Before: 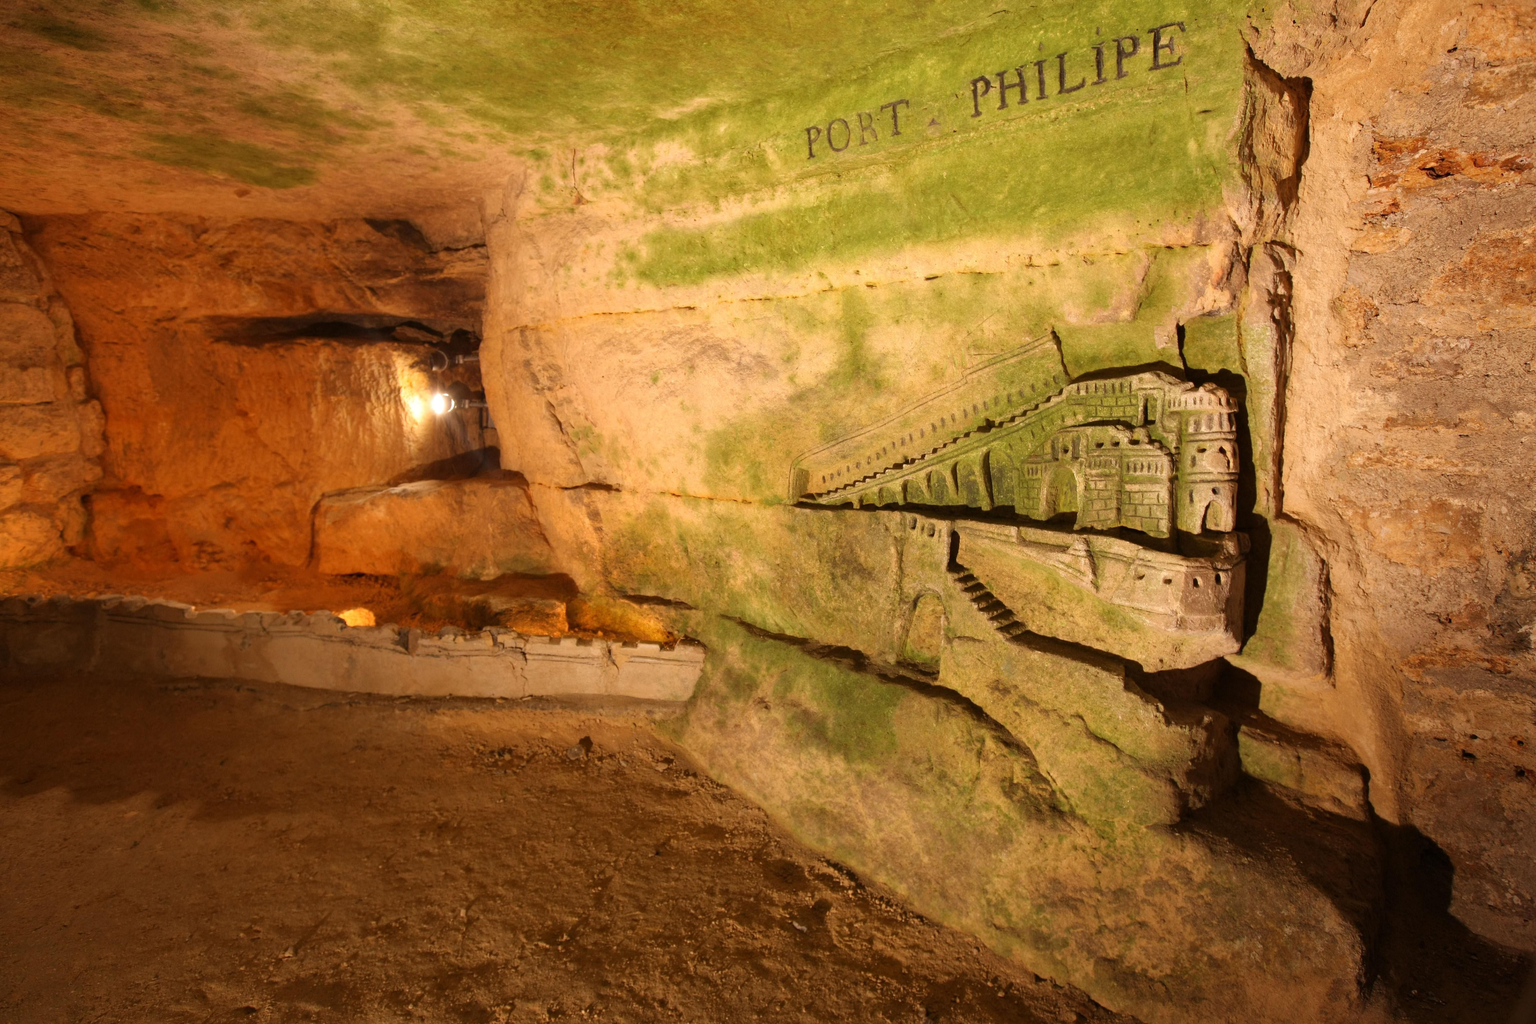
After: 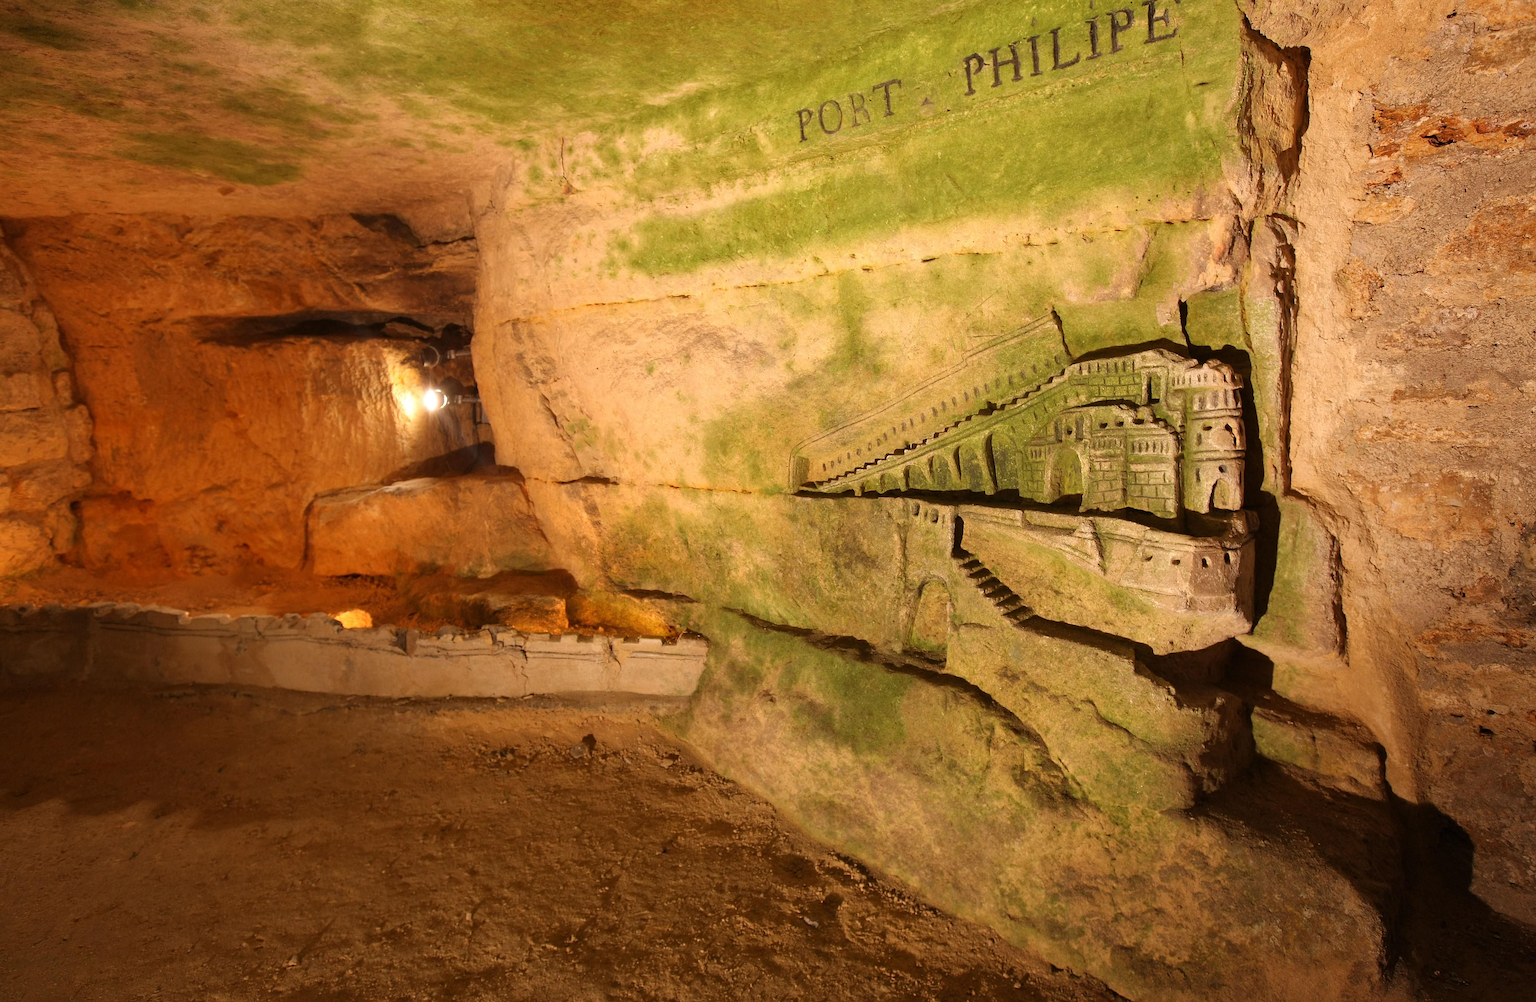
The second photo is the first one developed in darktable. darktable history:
rotate and perspective: rotation -1.42°, crop left 0.016, crop right 0.984, crop top 0.035, crop bottom 0.965
sharpen: on, module defaults
